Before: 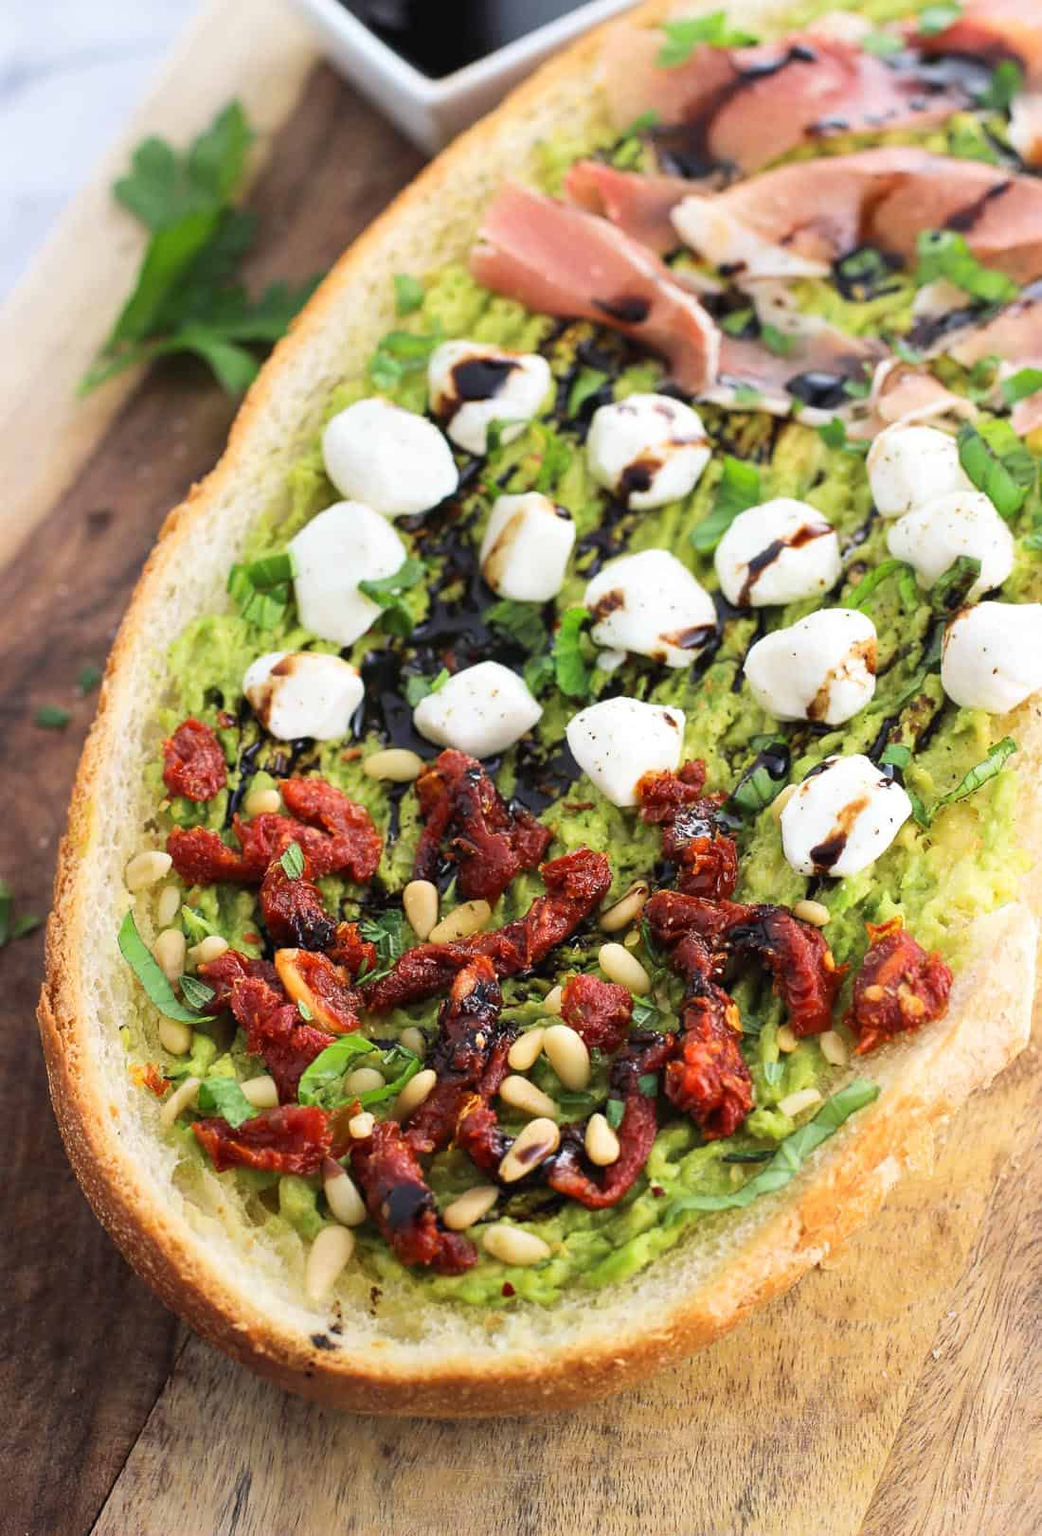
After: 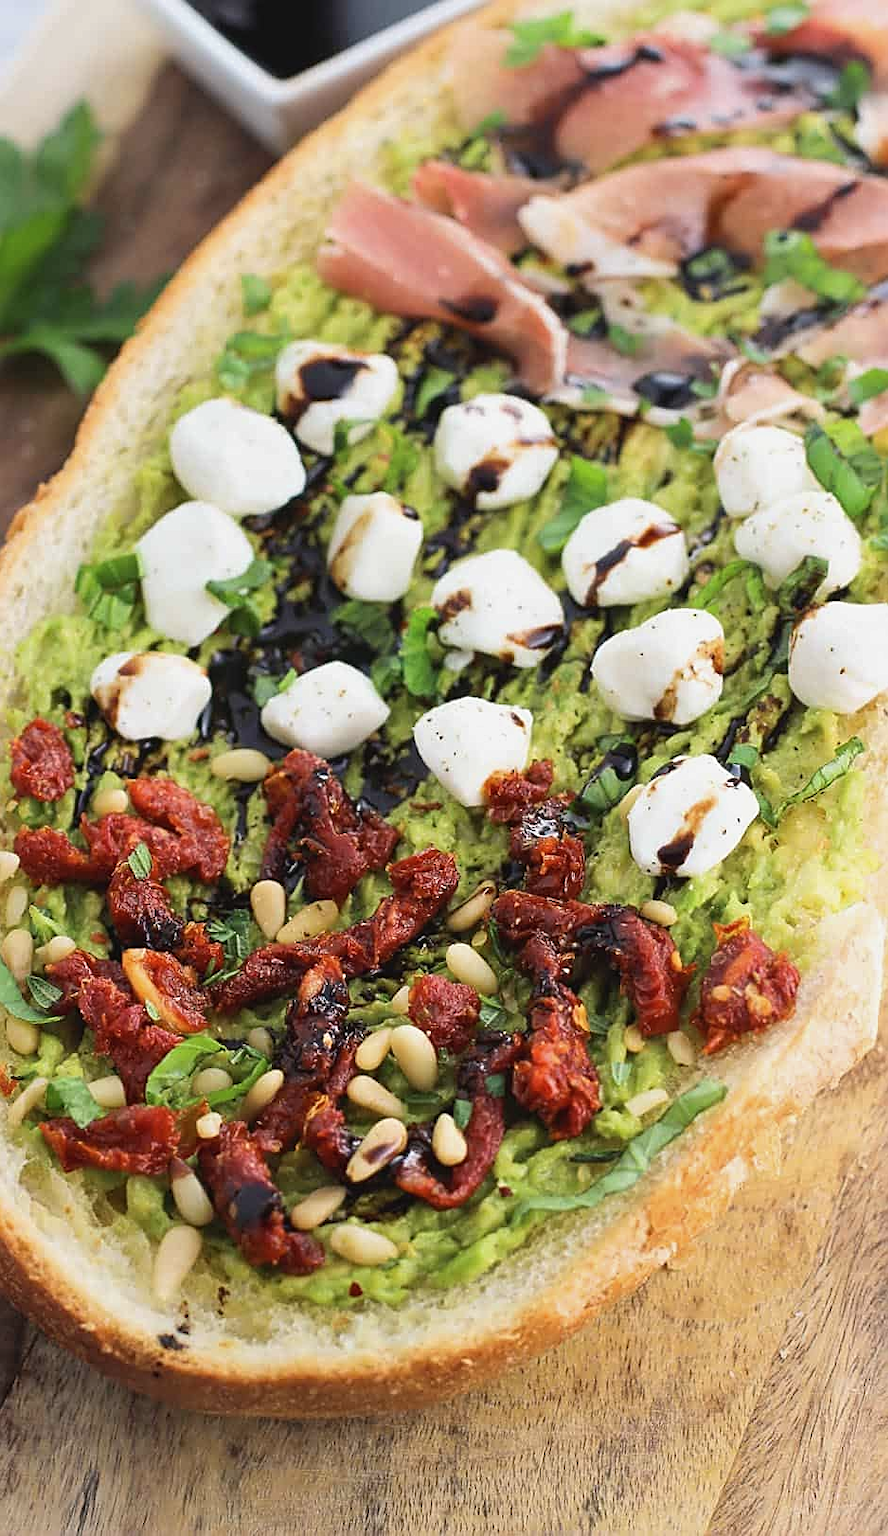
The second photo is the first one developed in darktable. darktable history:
contrast brightness saturation: contrast -0.076, brightness -0.034, saturation -0.109
crop and rotate: left 14.64%
sharpen: on, module defaults
